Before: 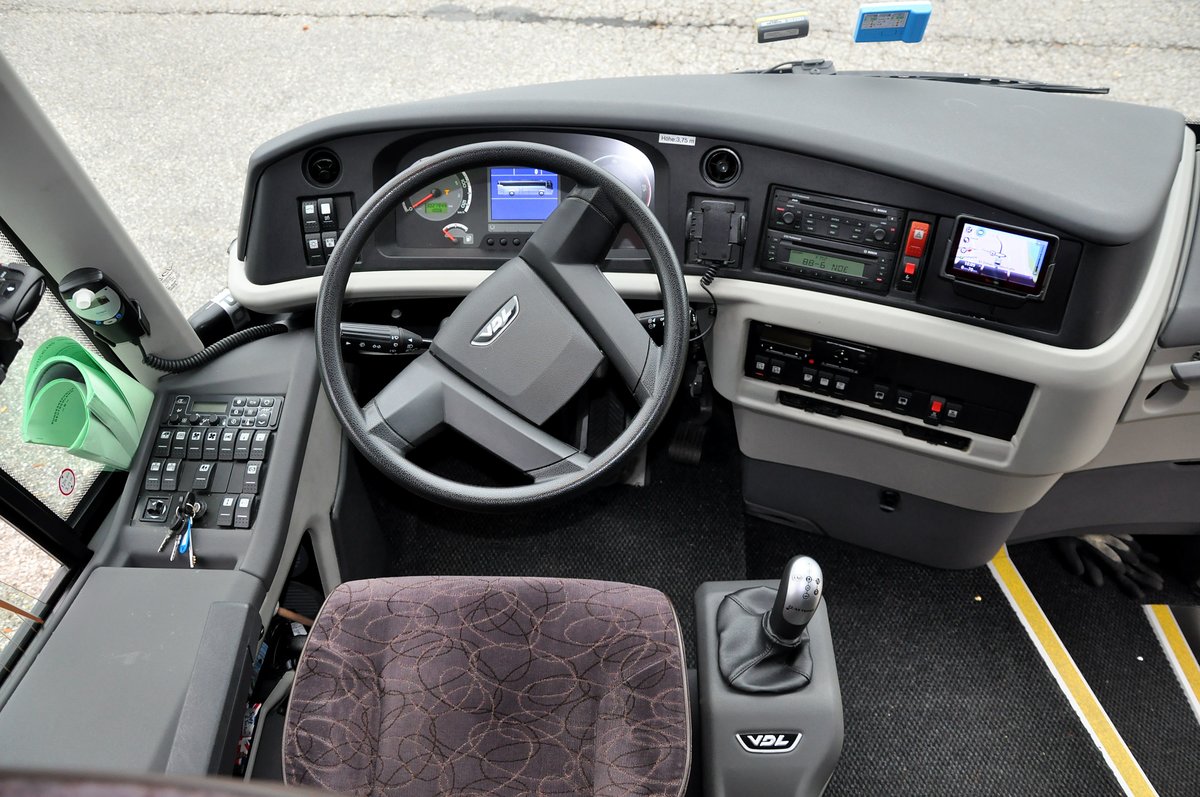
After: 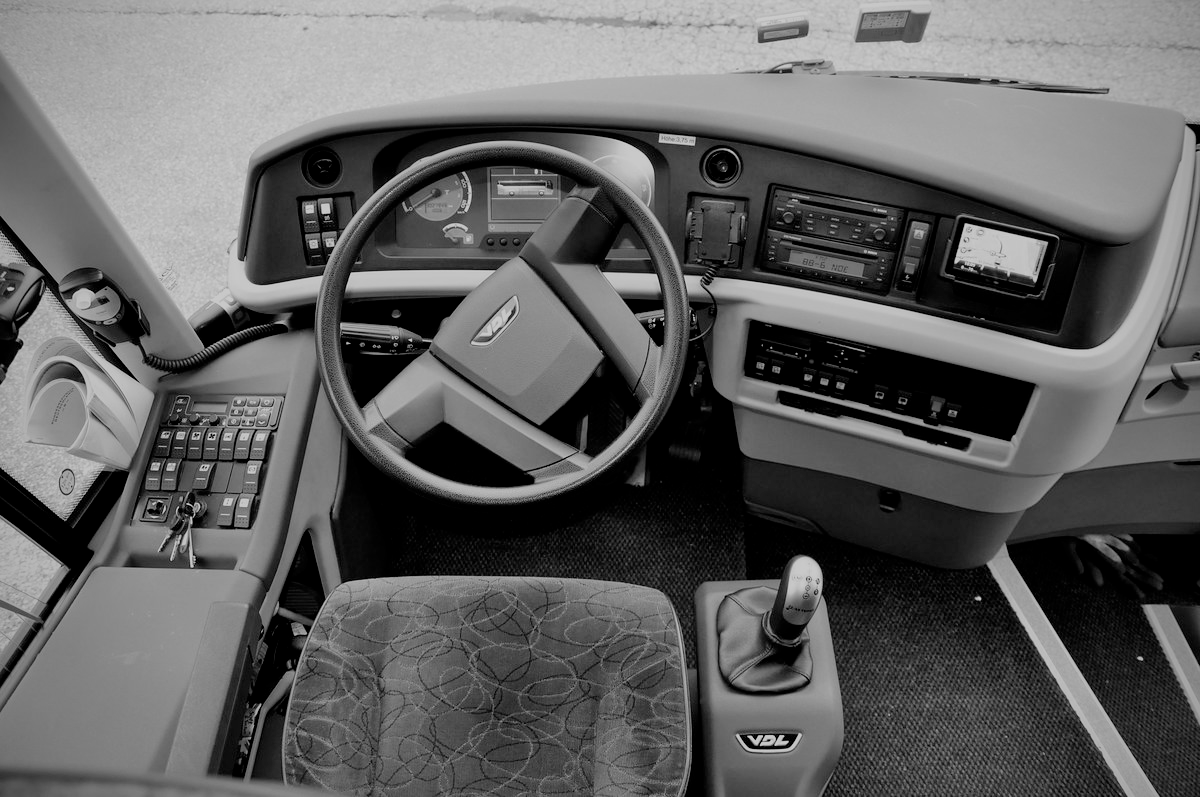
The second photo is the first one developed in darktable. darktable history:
vignetting: unbound false
monochrome: on, module defaults
filmic rgb: black relative exposure -8.79 EV, white relative exposure 4.98 EV, threshold 6 EV, target black luminance 0%, hardness 3.77, latitude 66.34%, contrast 0.822, highlights saturation mix 10%, shadows ↔ highlights balance 20%, add noise in highlights 0.1, color science v4 (2020), iterations of high-quality reconstruction 0, type of noise poissonian, enable highlight reconstruction true
